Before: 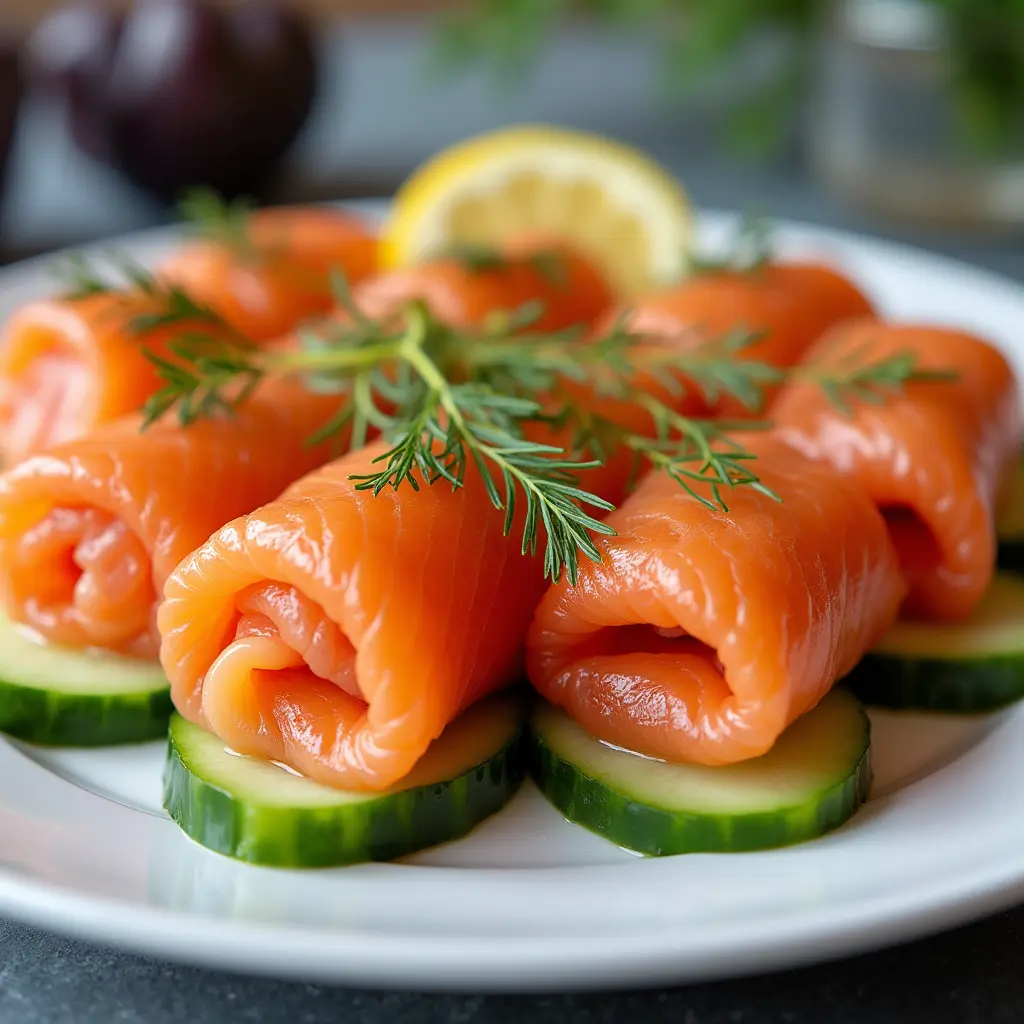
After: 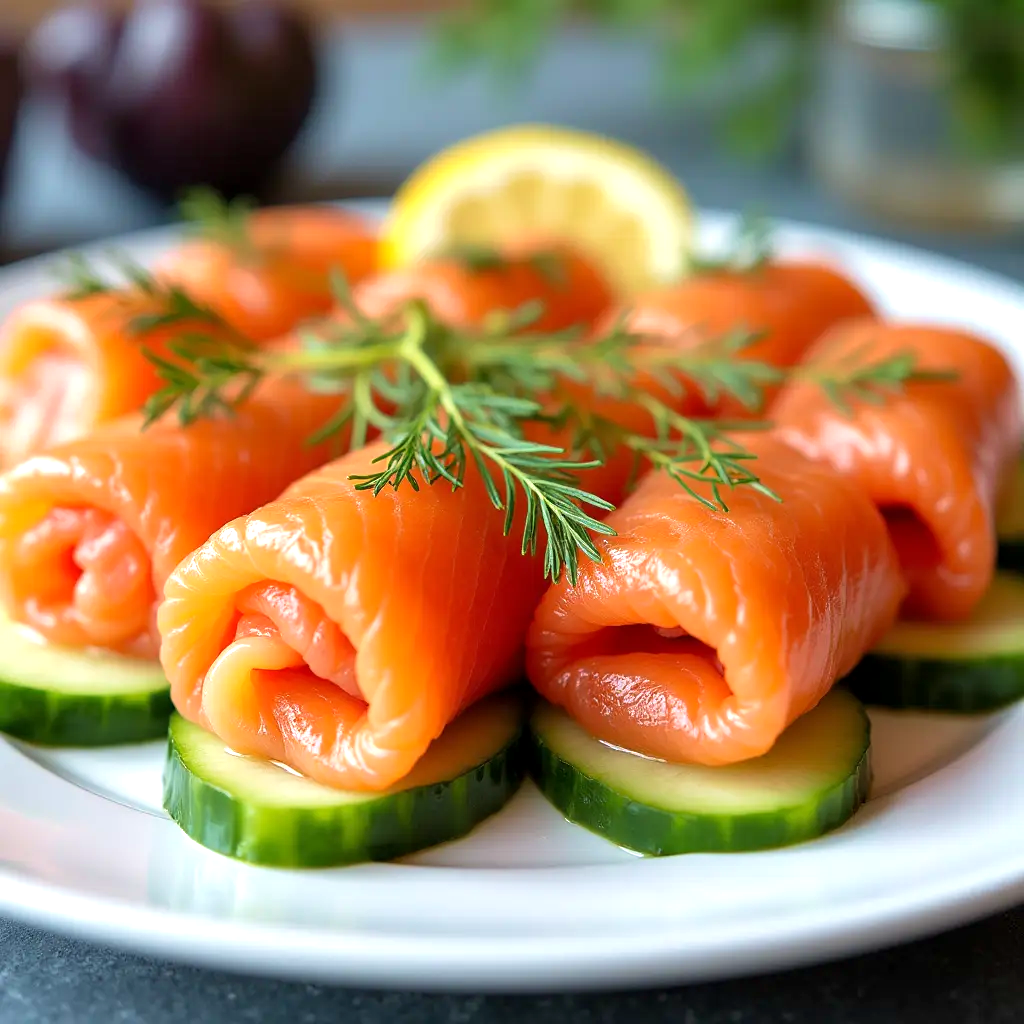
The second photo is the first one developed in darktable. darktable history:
velvia: on, module defaults
exposure: black level correction 0.001, exposure 0.5 EV, compensate exposure bias true, compensate highlight preservation false
